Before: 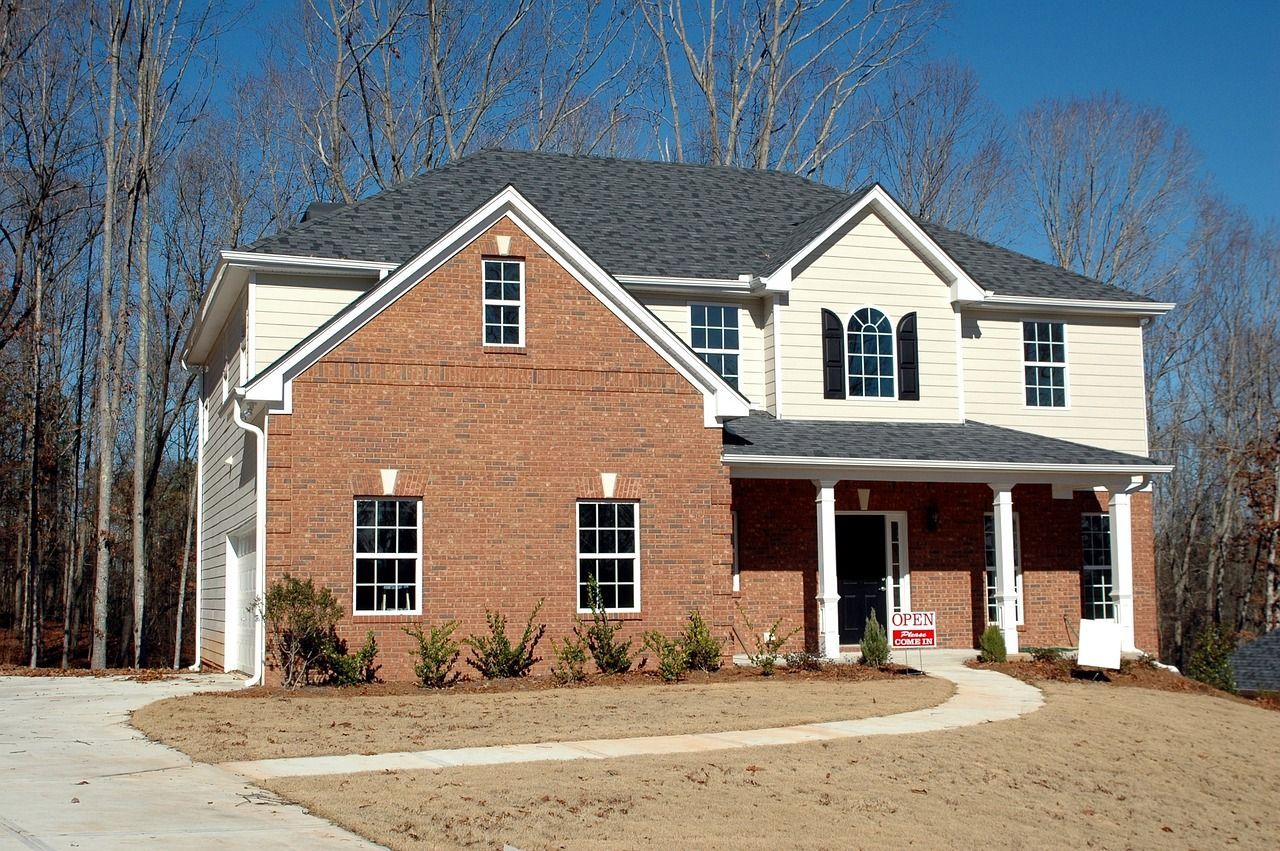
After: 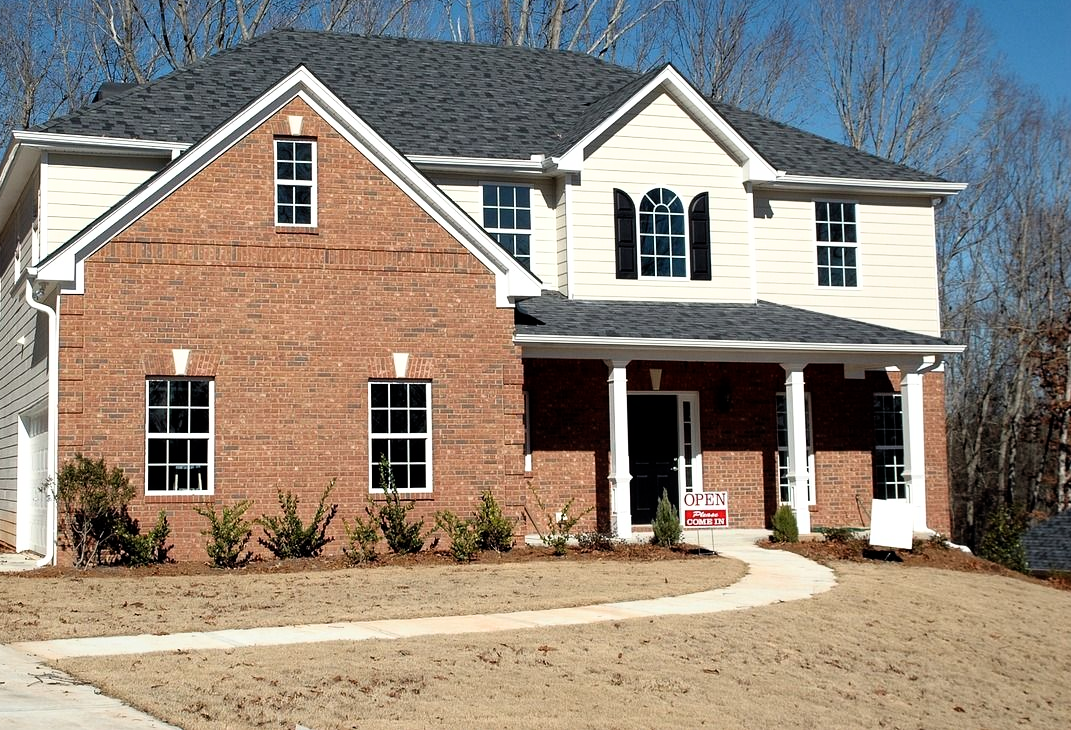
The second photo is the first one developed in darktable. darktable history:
filmic rgb: black relative exposure -8 EV, white relative exposure 2.47 EV, threshold 3.04 EV, hardness 6.33, enable highlight reconstruction true
crop: left 16.273%, top 14.198%
